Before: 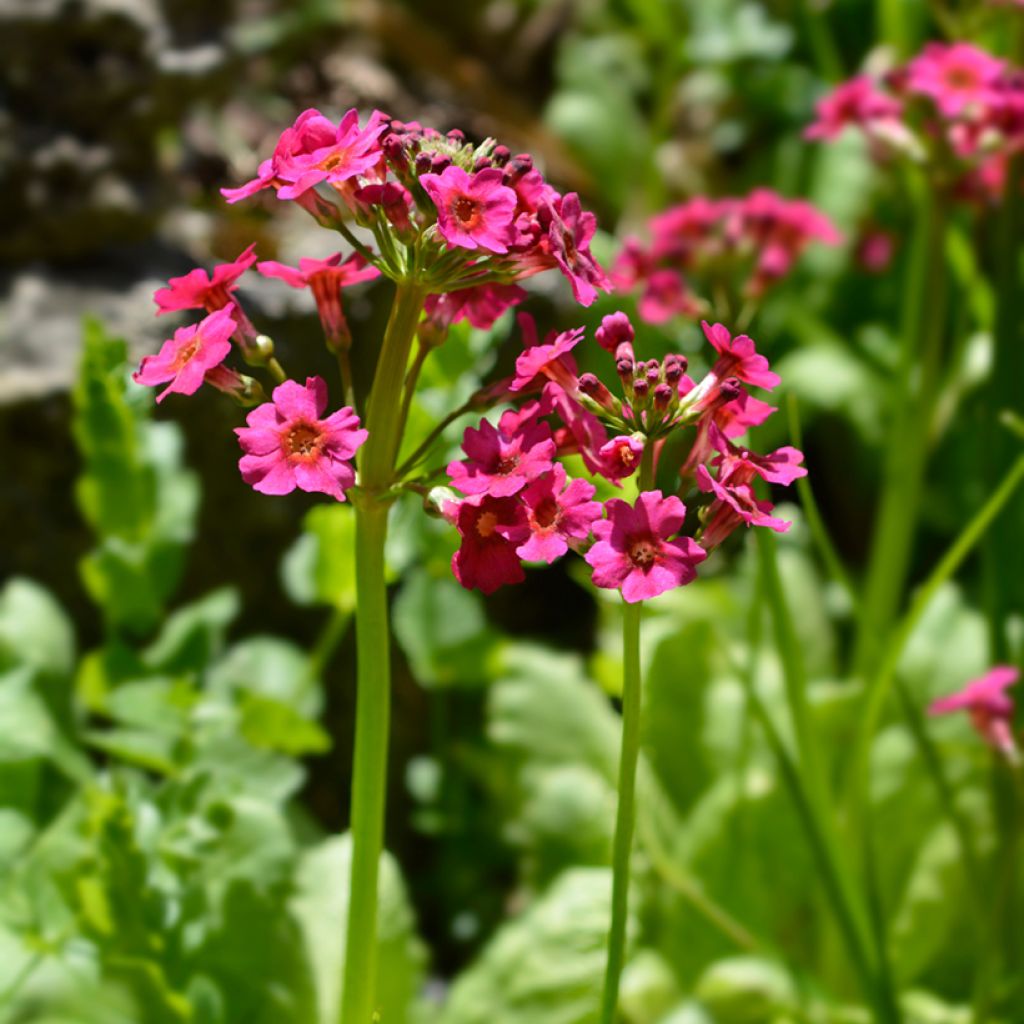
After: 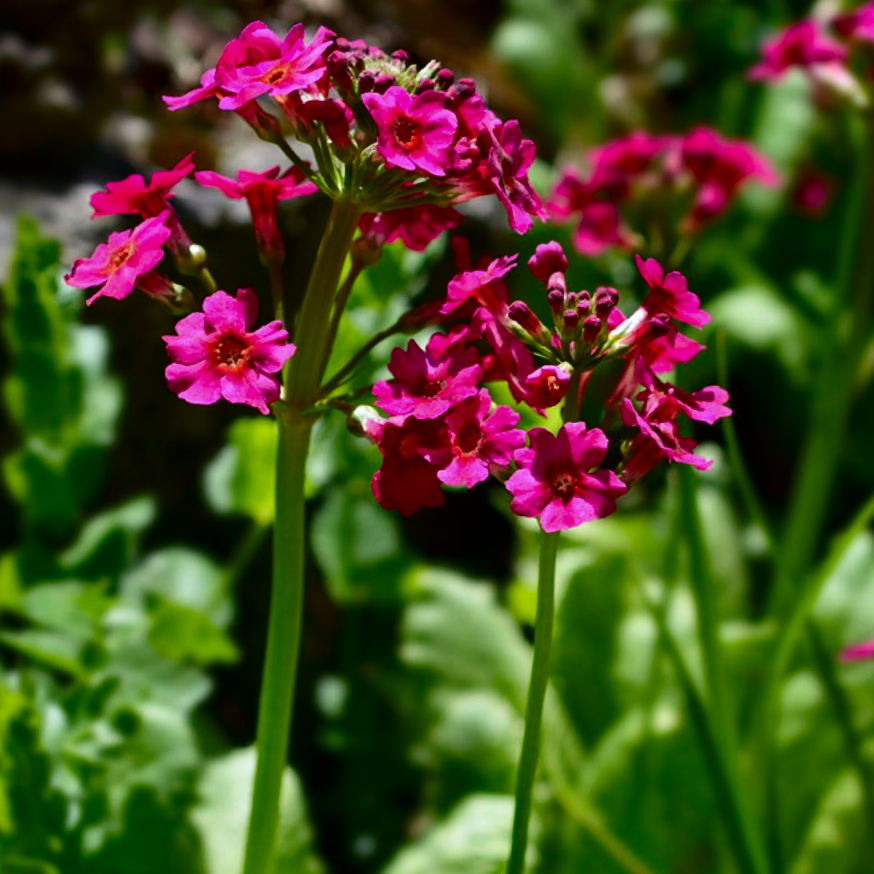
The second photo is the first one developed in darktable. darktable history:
contrast brightness saturation: contrast 0.13, brightness -0.24, saturation 0.14
color calibration: illuminant as shot in camera, x 0.358, y 0.373, temperature 4628.91 K
crop and rotate: angle -3.27°, left 5.211%, top 5.211%, right 4.607%, bottom 4.607%
